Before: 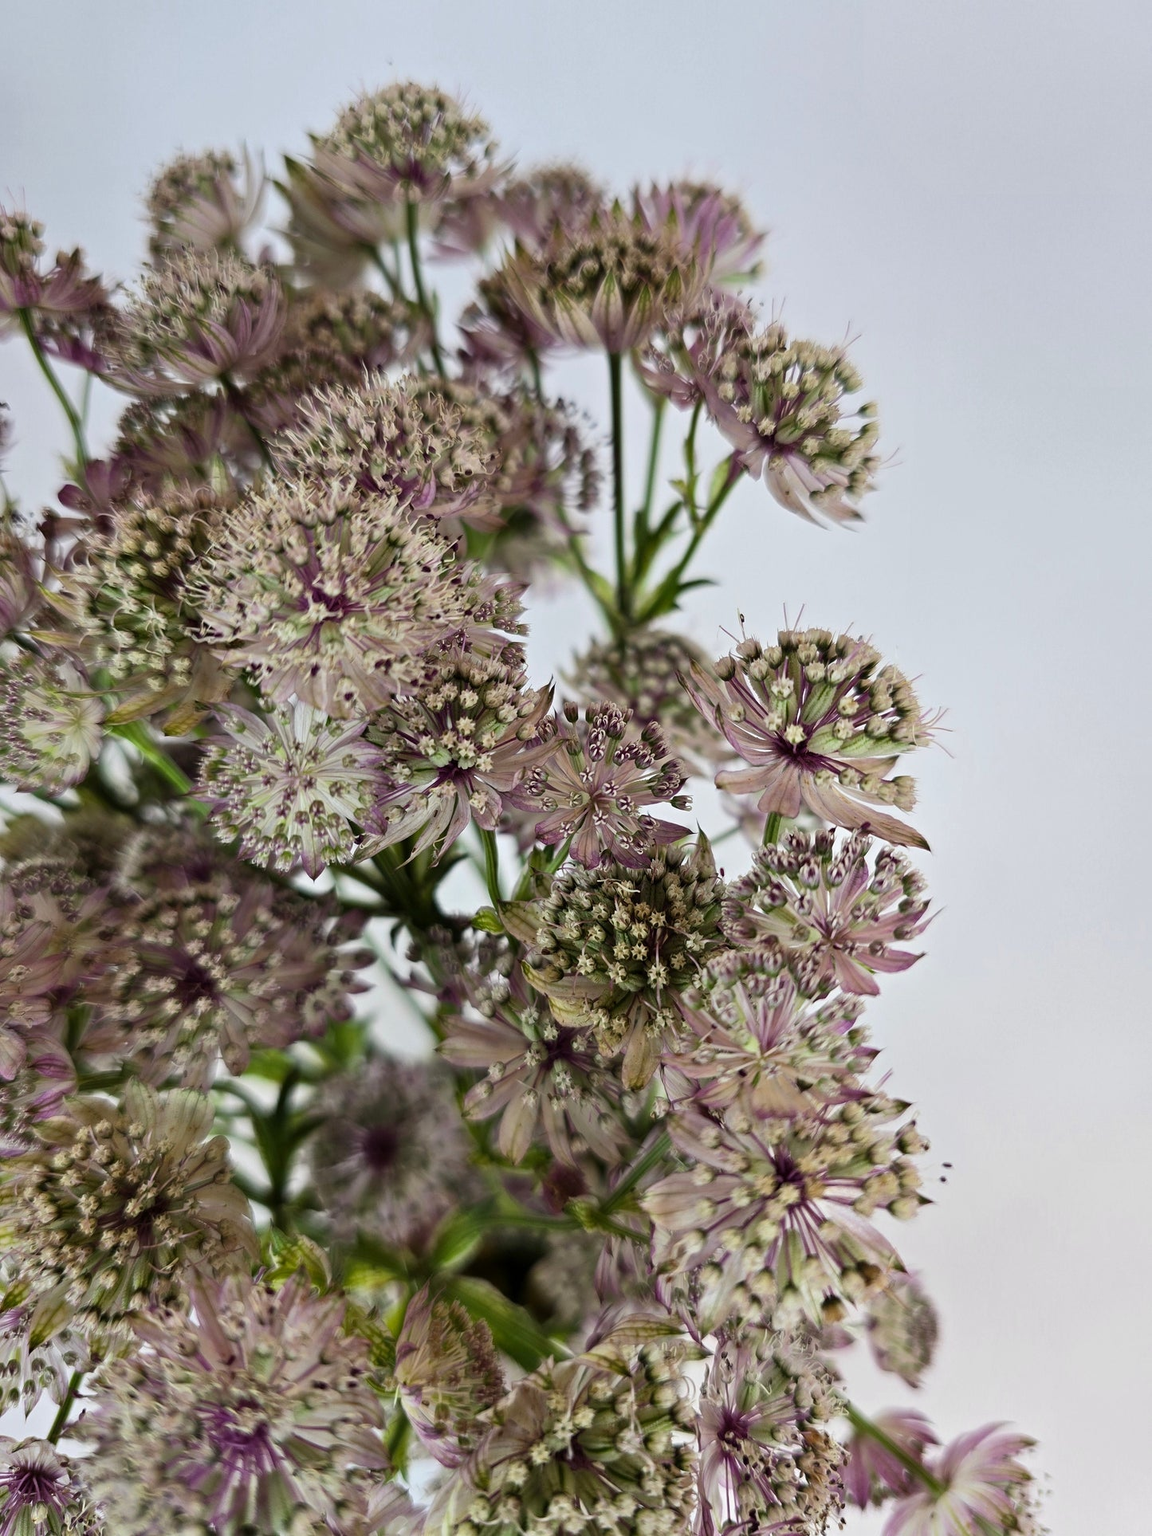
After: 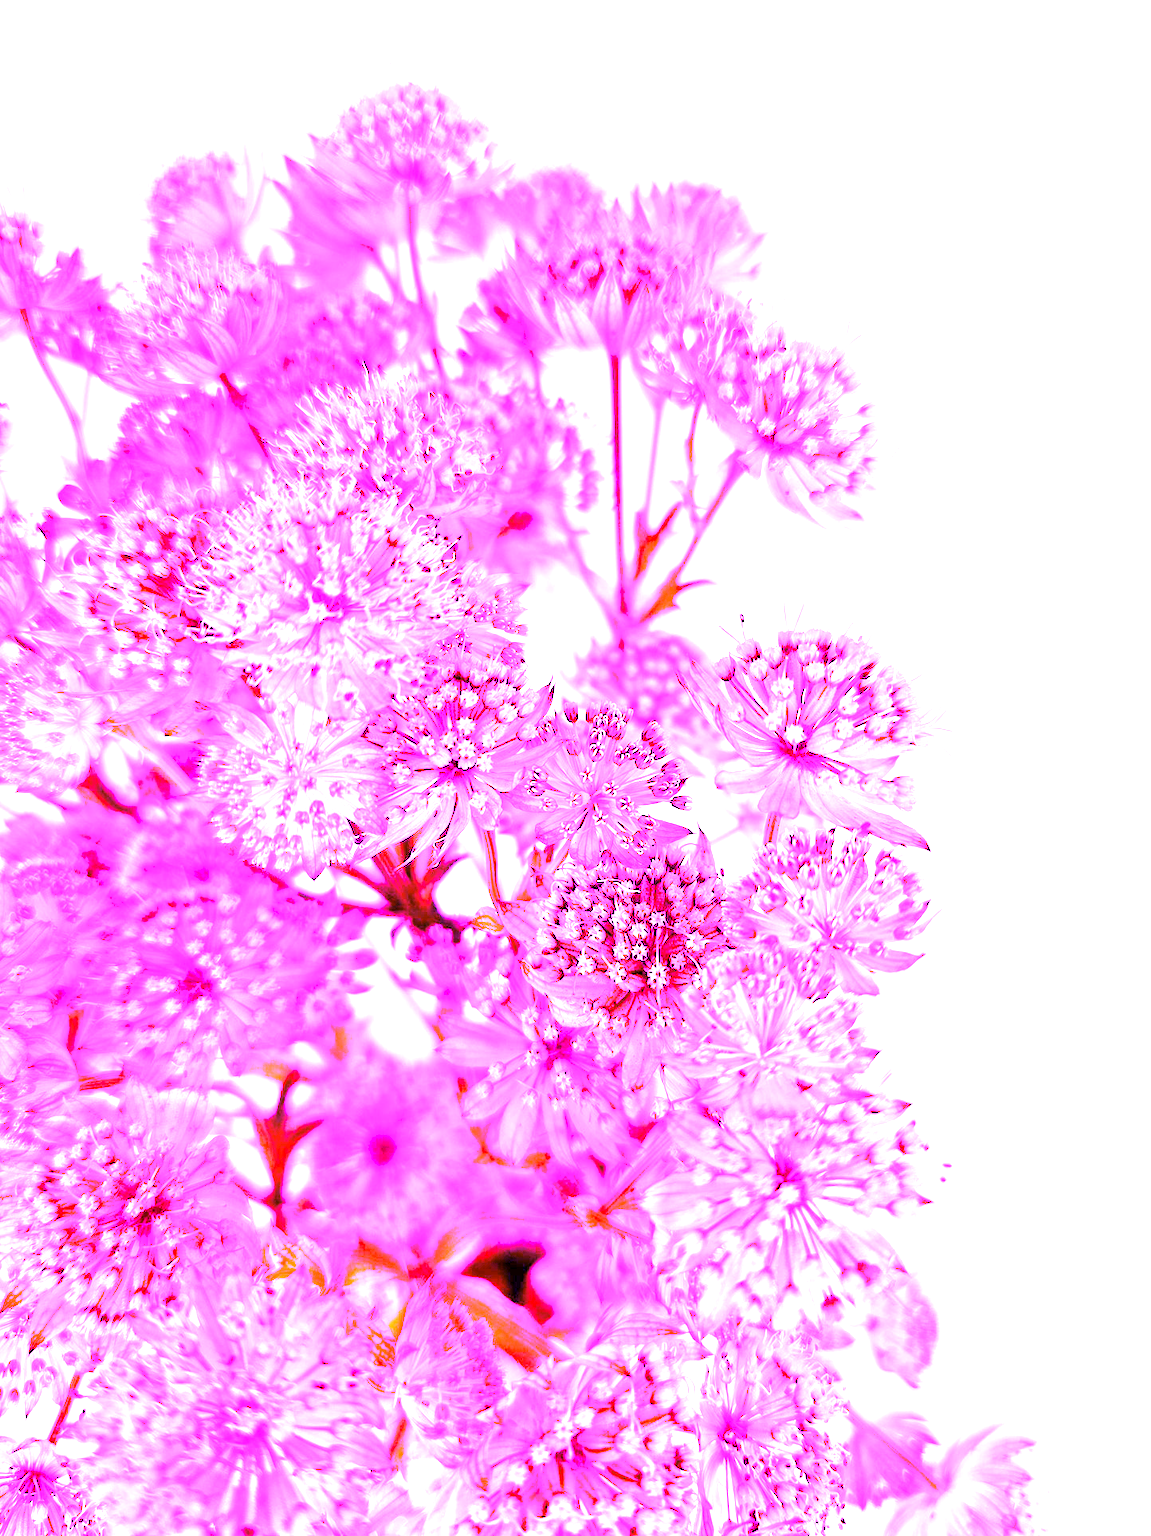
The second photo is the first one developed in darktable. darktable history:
exposure: exposure 1.16 EV, compensate exposure bias true, compensate highlight preservation false
white balance: red 8, blue 8
local contrast: mode bilateral grid, contrast 20, coarseness 50, detail 150%, midtone range 0.2
